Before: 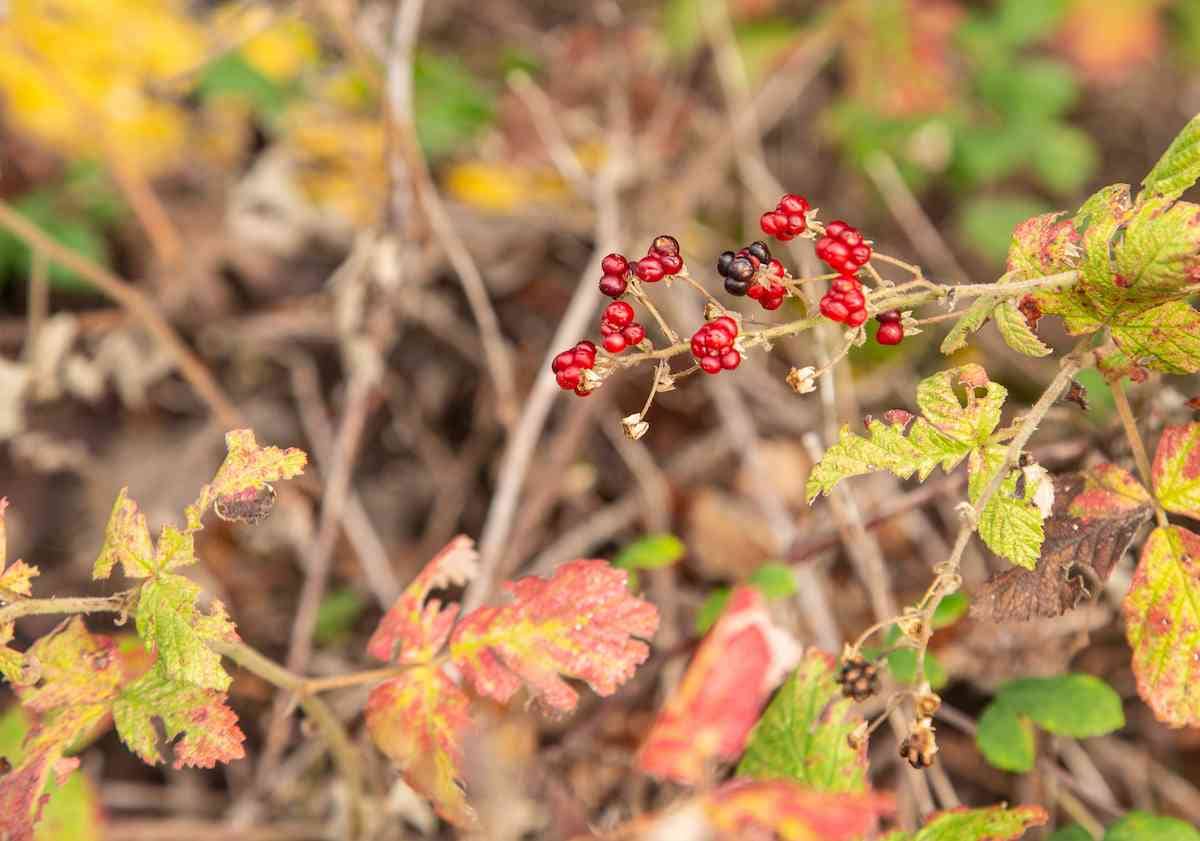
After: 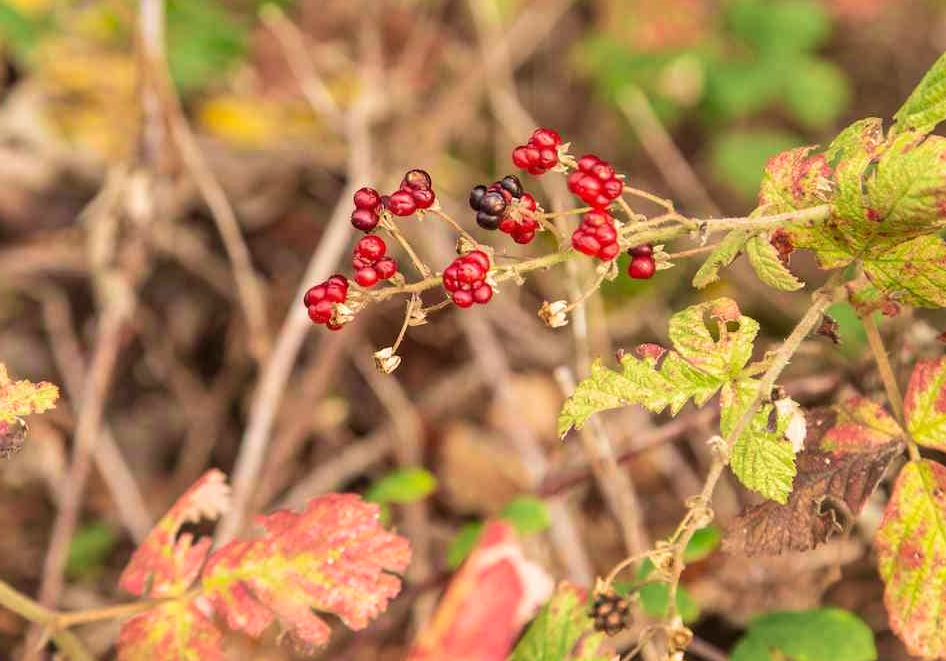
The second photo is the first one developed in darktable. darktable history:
velvia: strength 45%
crop and rotate: left 20.74%, top 7.912%, right 0.375%, bottom 13.378%
